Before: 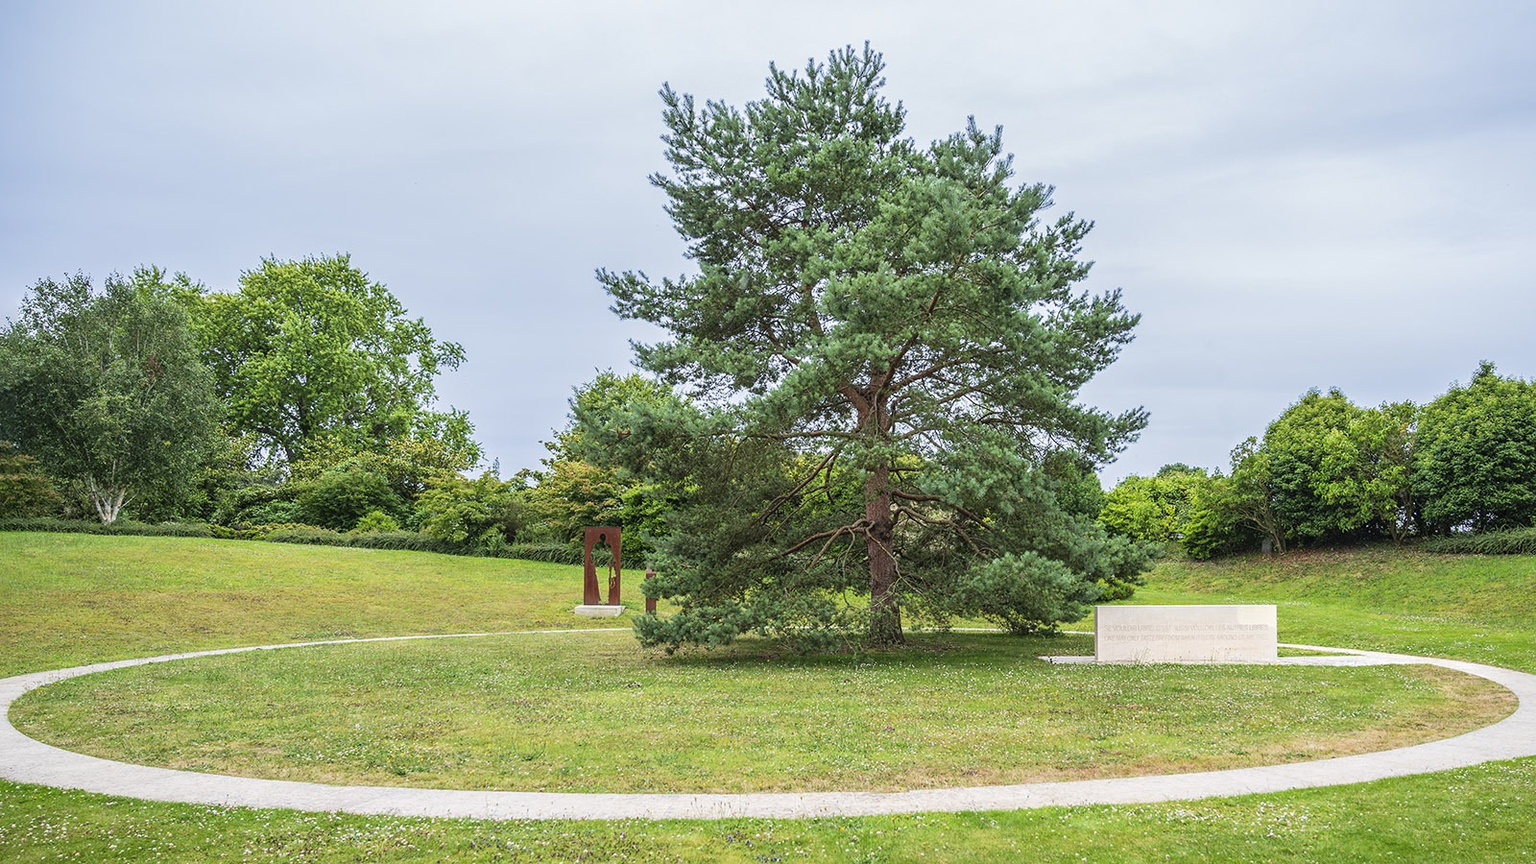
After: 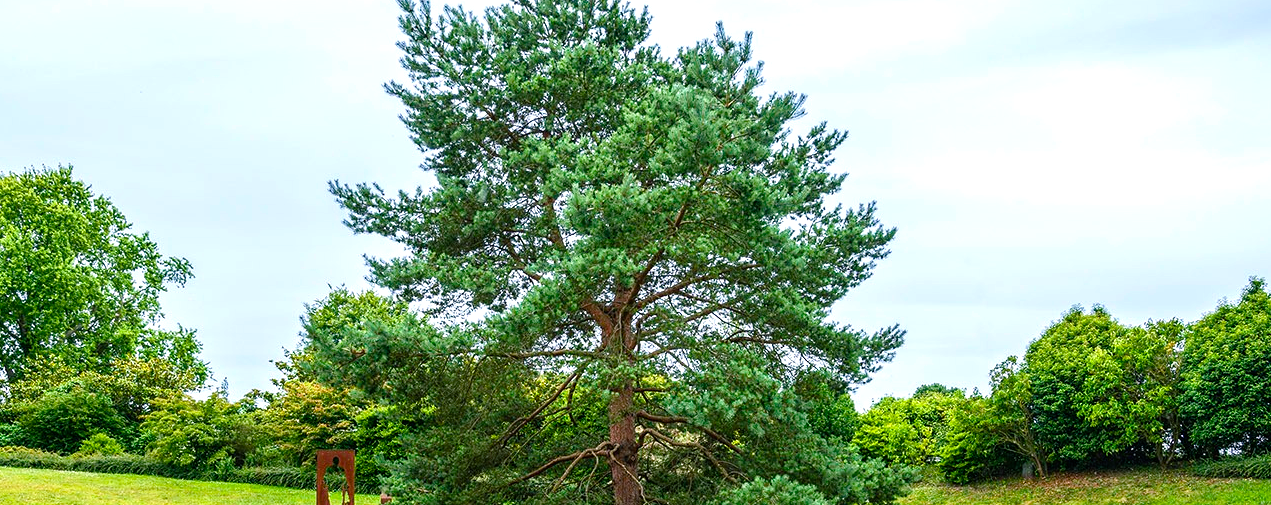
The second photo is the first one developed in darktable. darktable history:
color balance rgb: shadows lift › luminance -7.836%, shadows lift › chroma 2.211%, shadows lift › hue 162.7°, perceptual saturation grading › global saturation 20%, perceptual saturation grading › highlights -14.36%, perceptual saturation grading › shadows 49.466%, perceptual brilliance grading › highlights 11.497%, contrast 5.471%
crop: left 18.299%, top 11.091%, right 2.262%, bottom 32.748%
